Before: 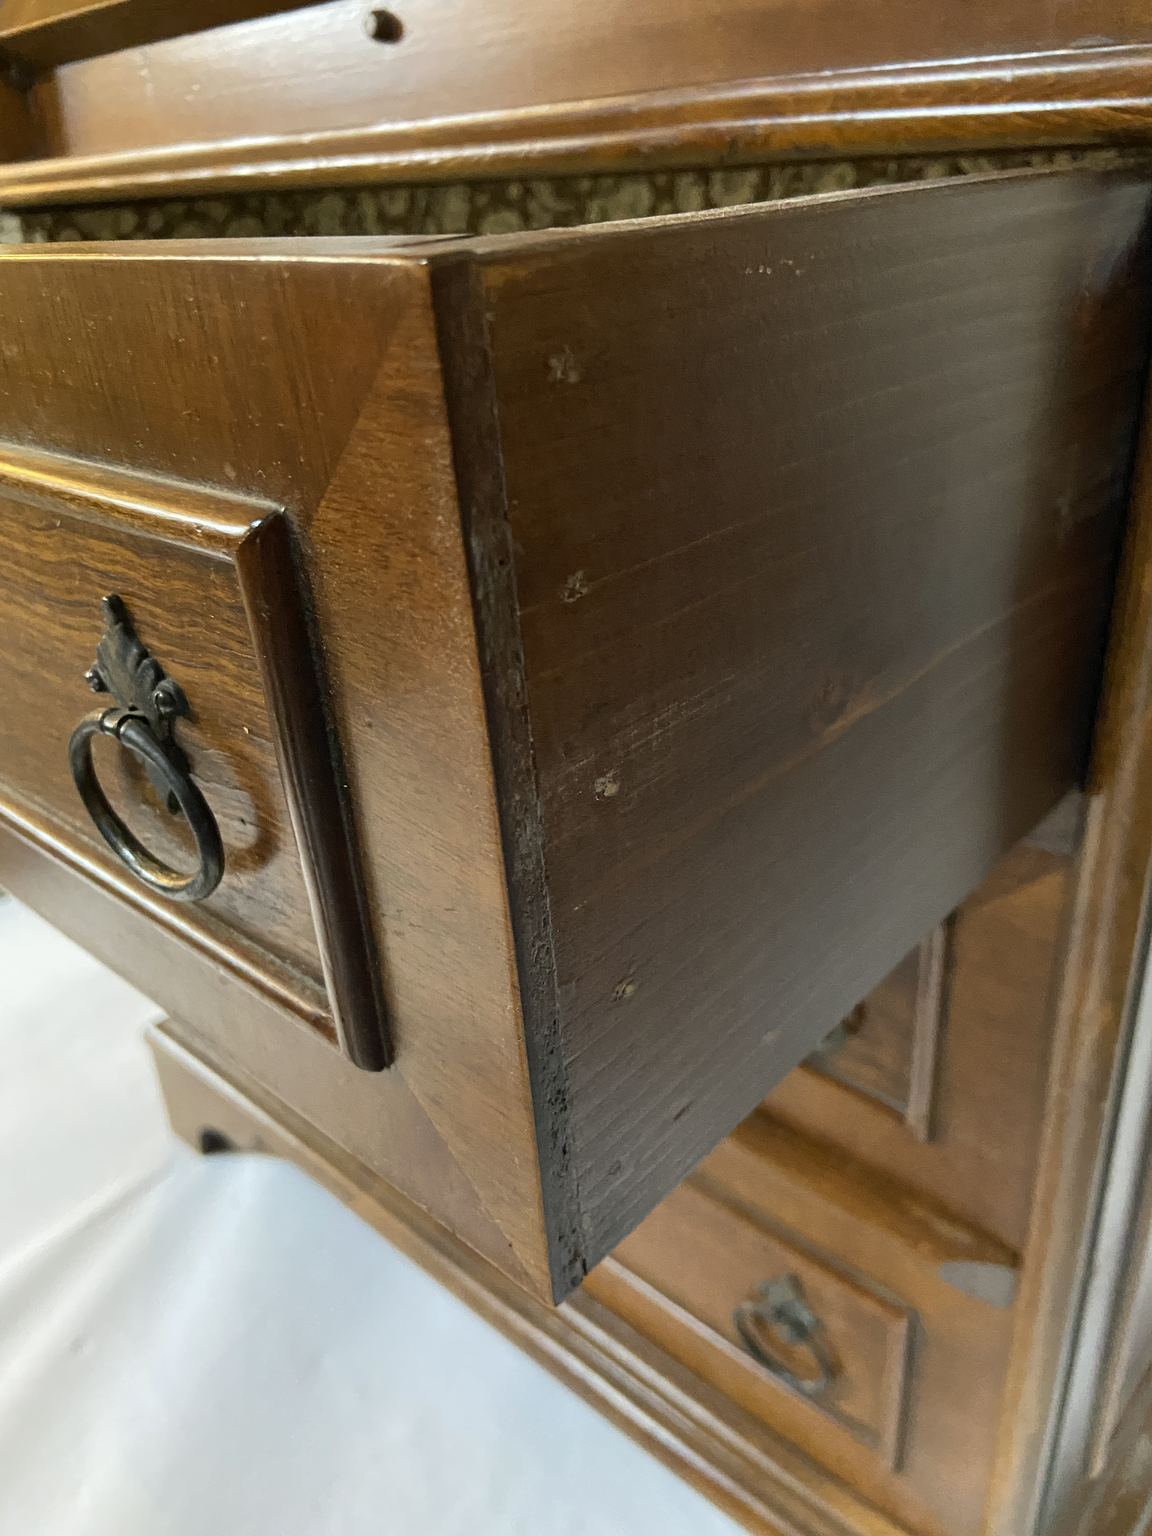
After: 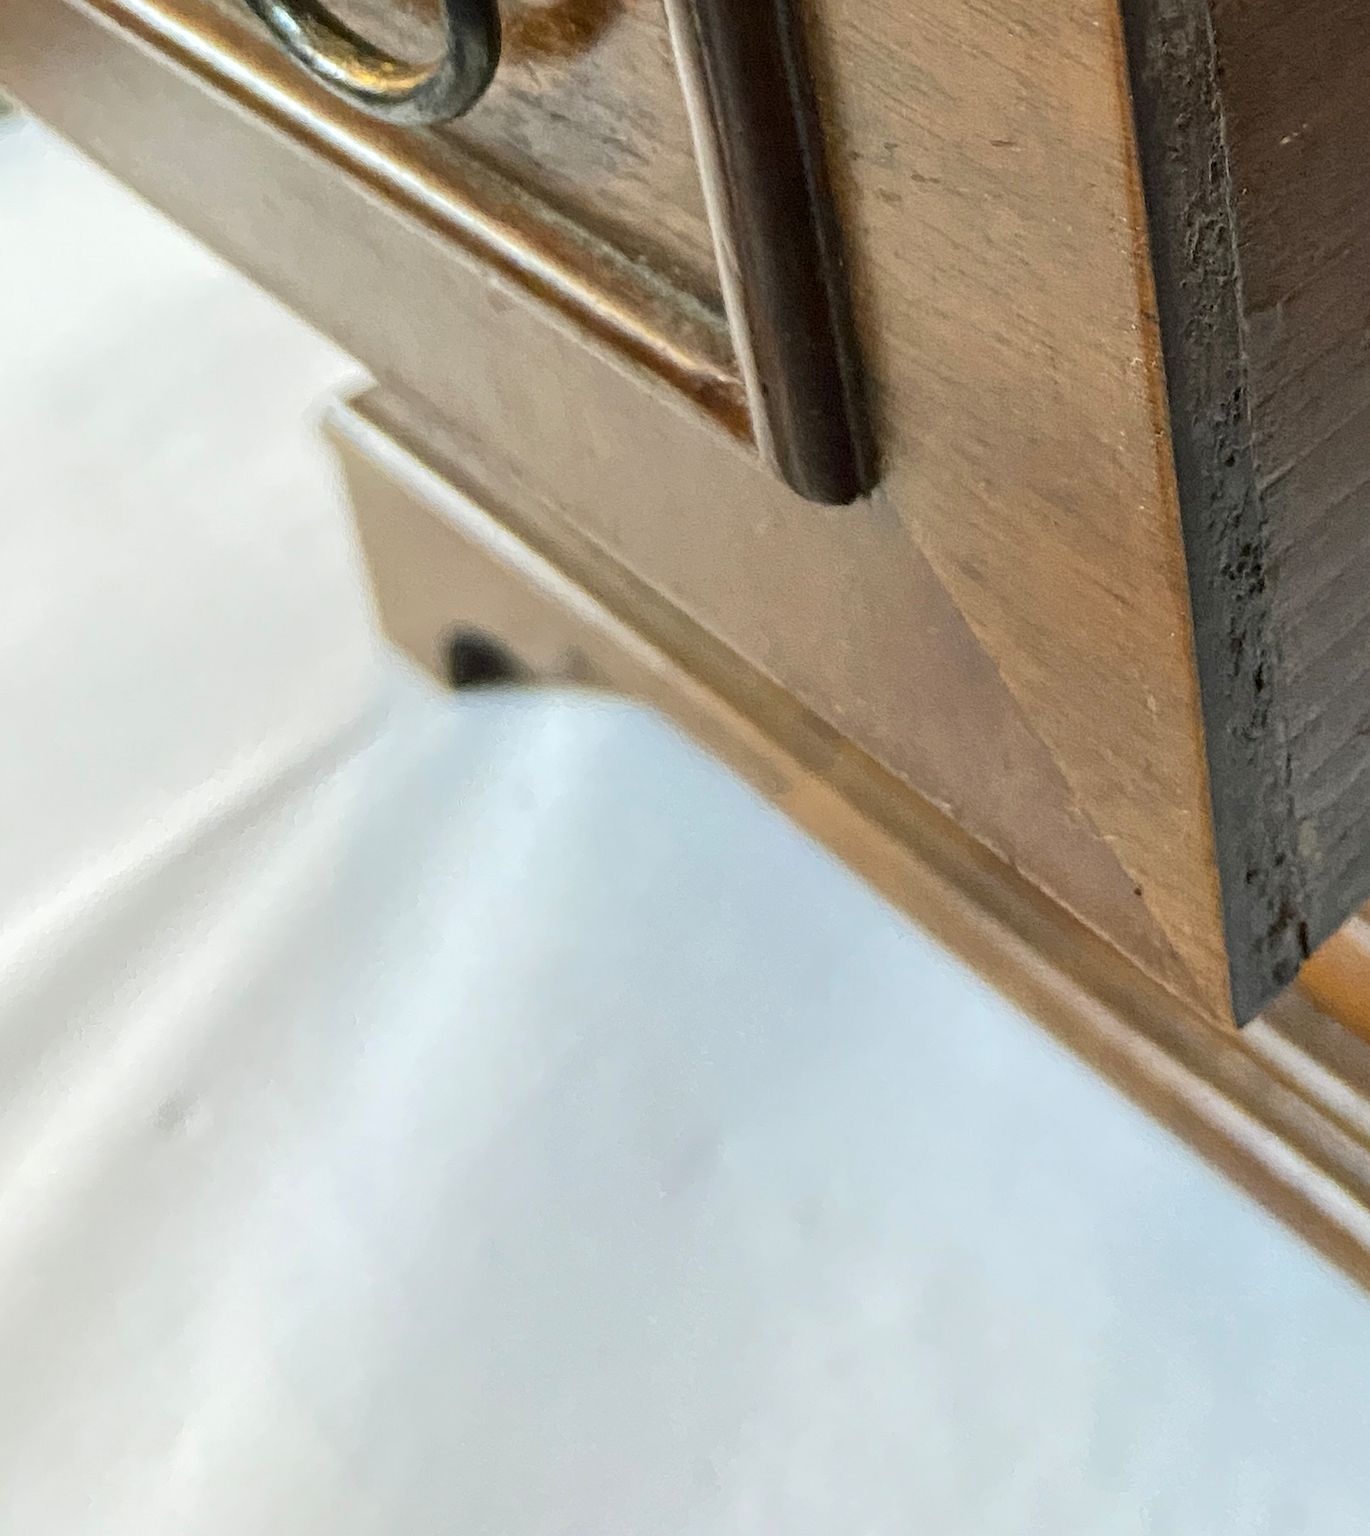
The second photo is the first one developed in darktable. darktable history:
crop and rotate: top 55.037%, right 46.641%, bottom 0.121%
local contrast: mode bilateral grid, contrast 20, coarseness 49, detail 120%, midtone range 0.2
